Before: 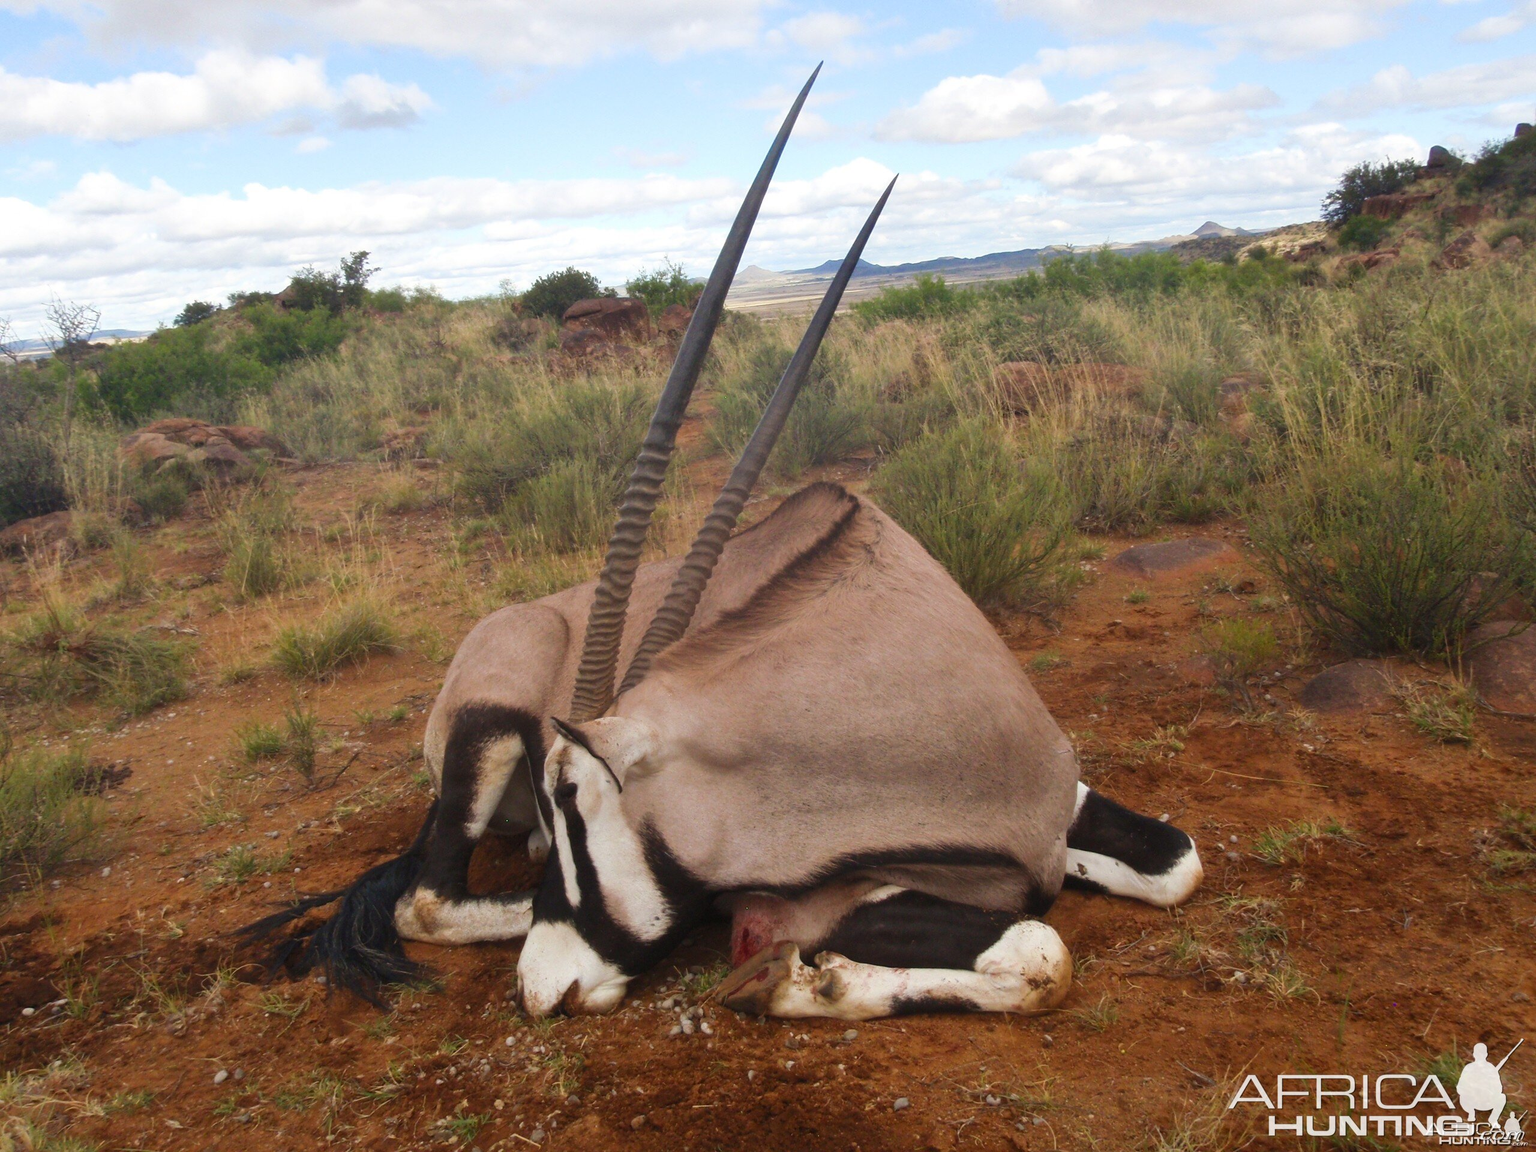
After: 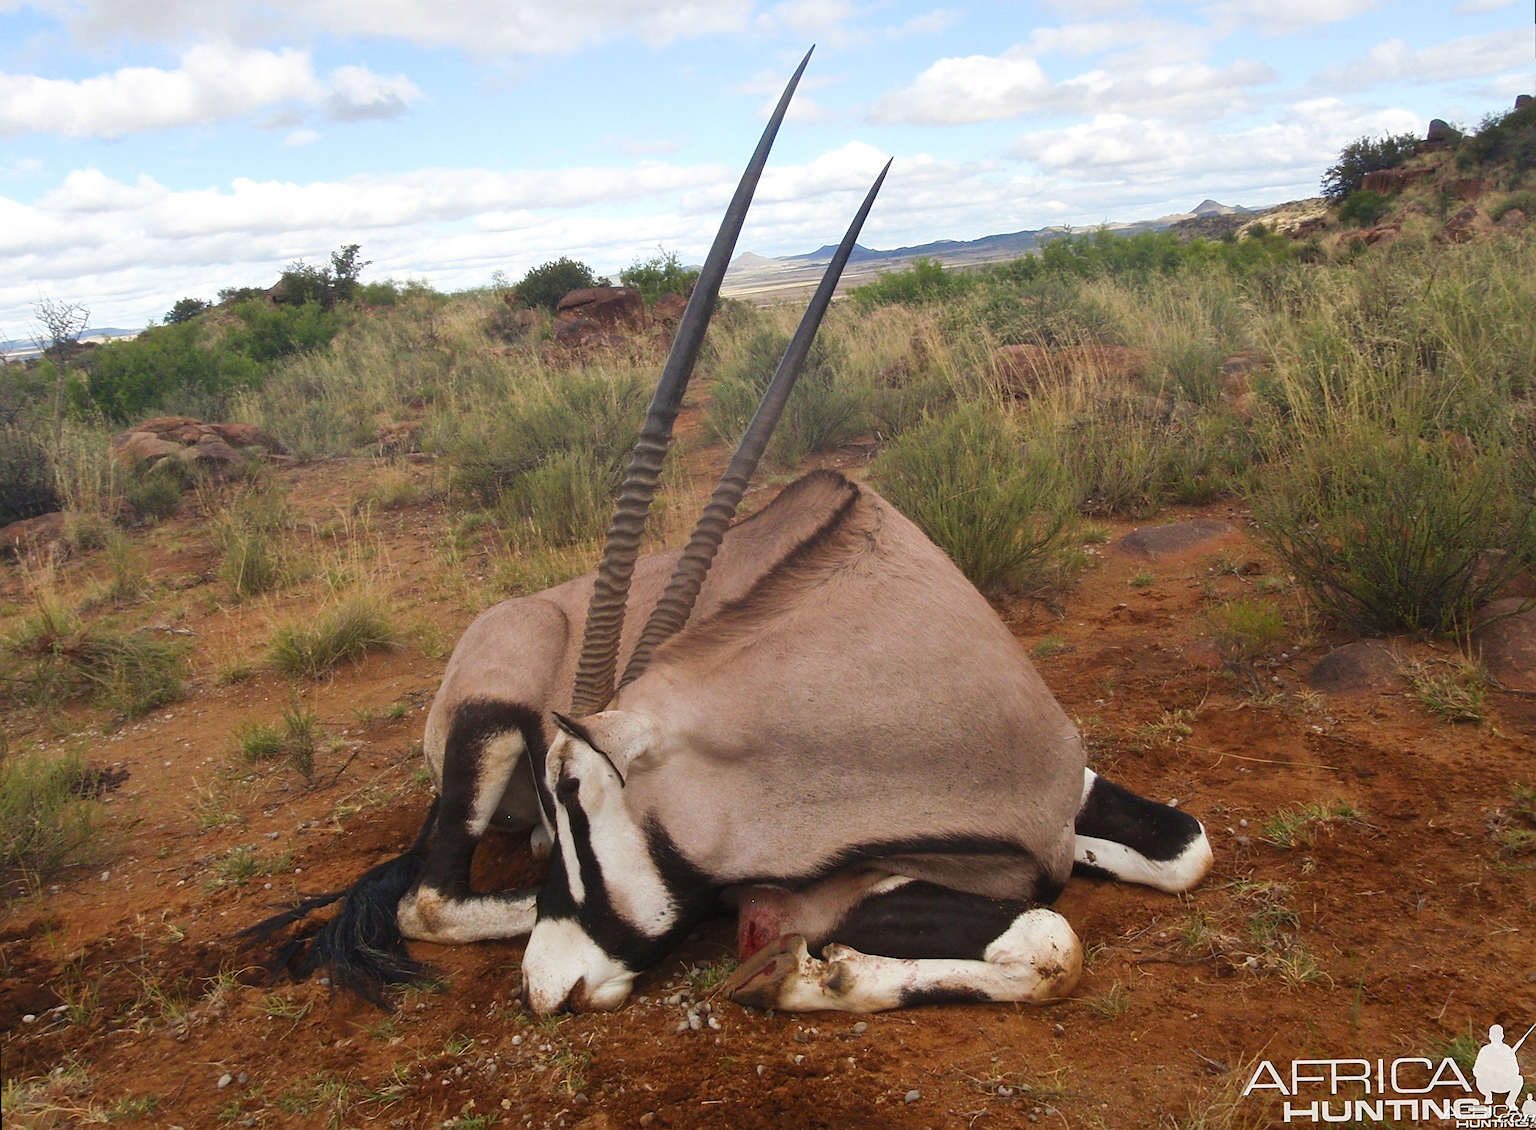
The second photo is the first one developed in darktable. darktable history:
sharpen: on, module defaults
white balance: emerald 1
rotate and perspective: rotation -1°, crop left 0.011, crop right 0.989, crop top 0.025, crop bottom 0.975
